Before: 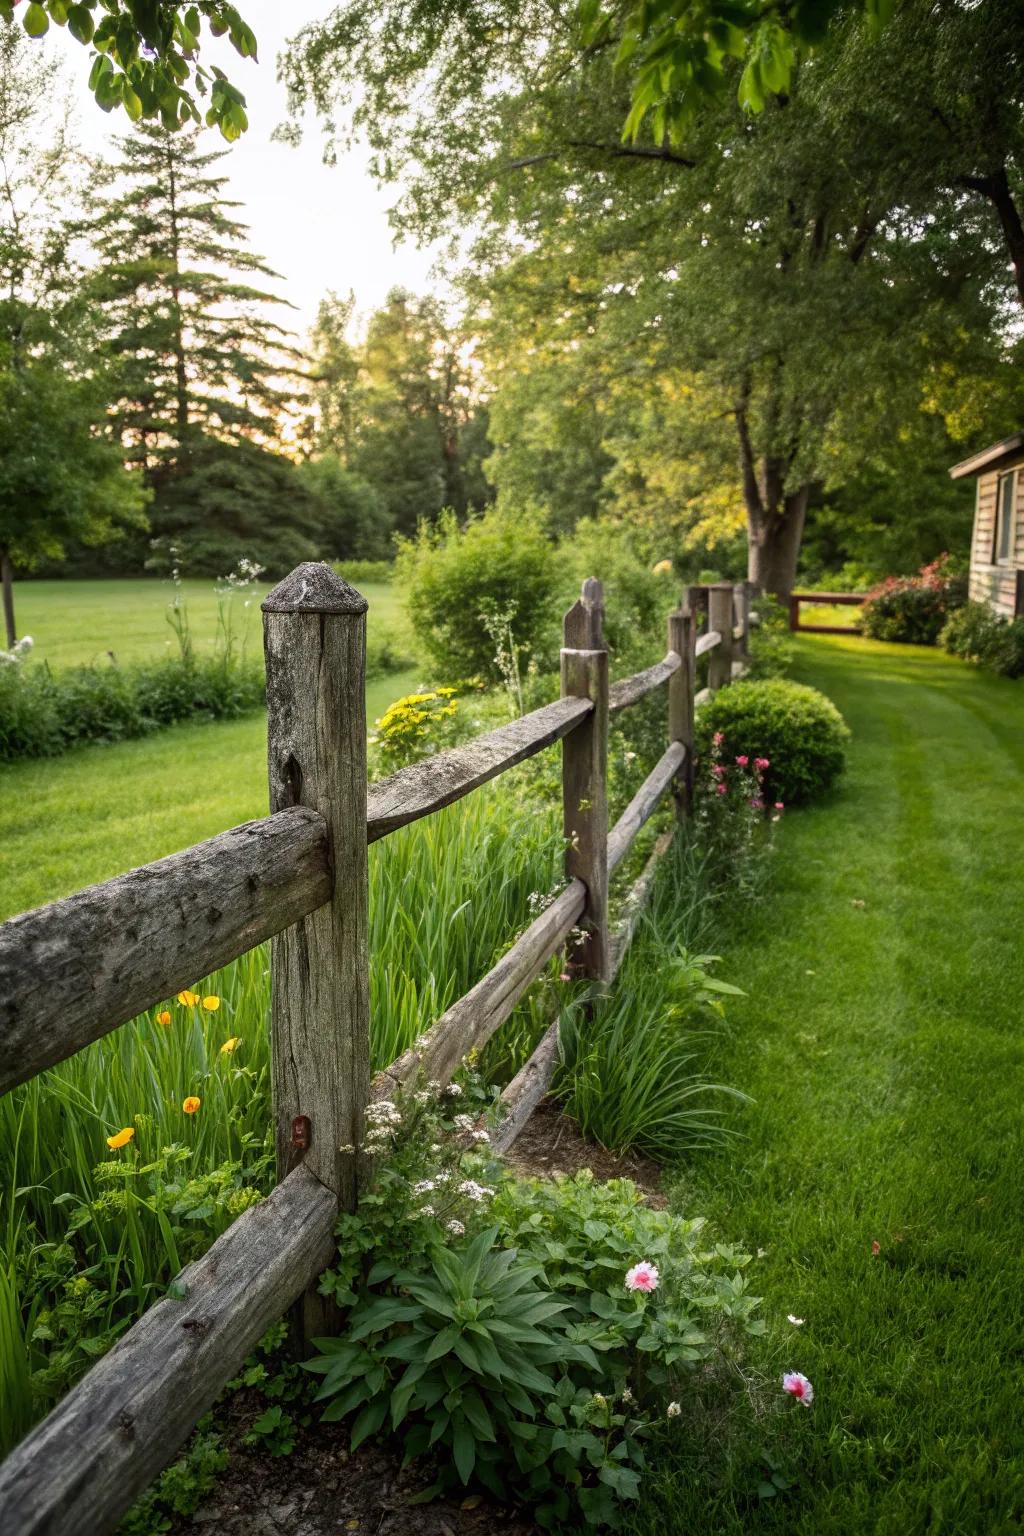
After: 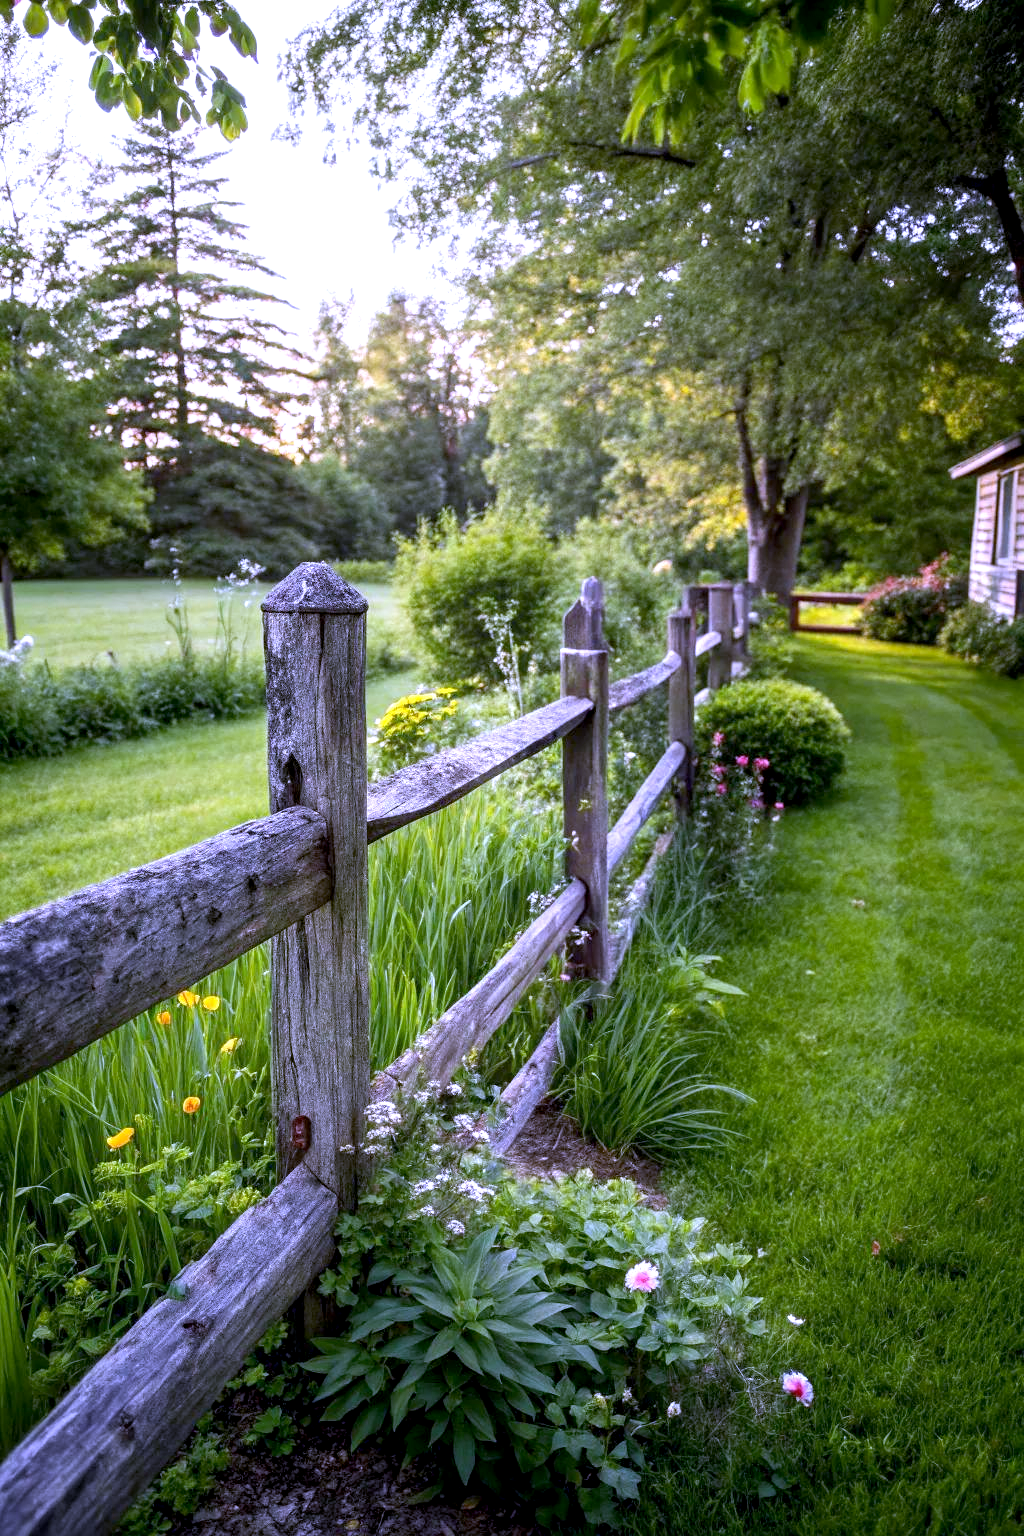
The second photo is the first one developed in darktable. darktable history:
exposure: black level correction 0.005, exposure 0.417 EV, compensate highlight preservation false
white balance: red 0.98, blue 1.61
tone equalizer: on, module defaults
